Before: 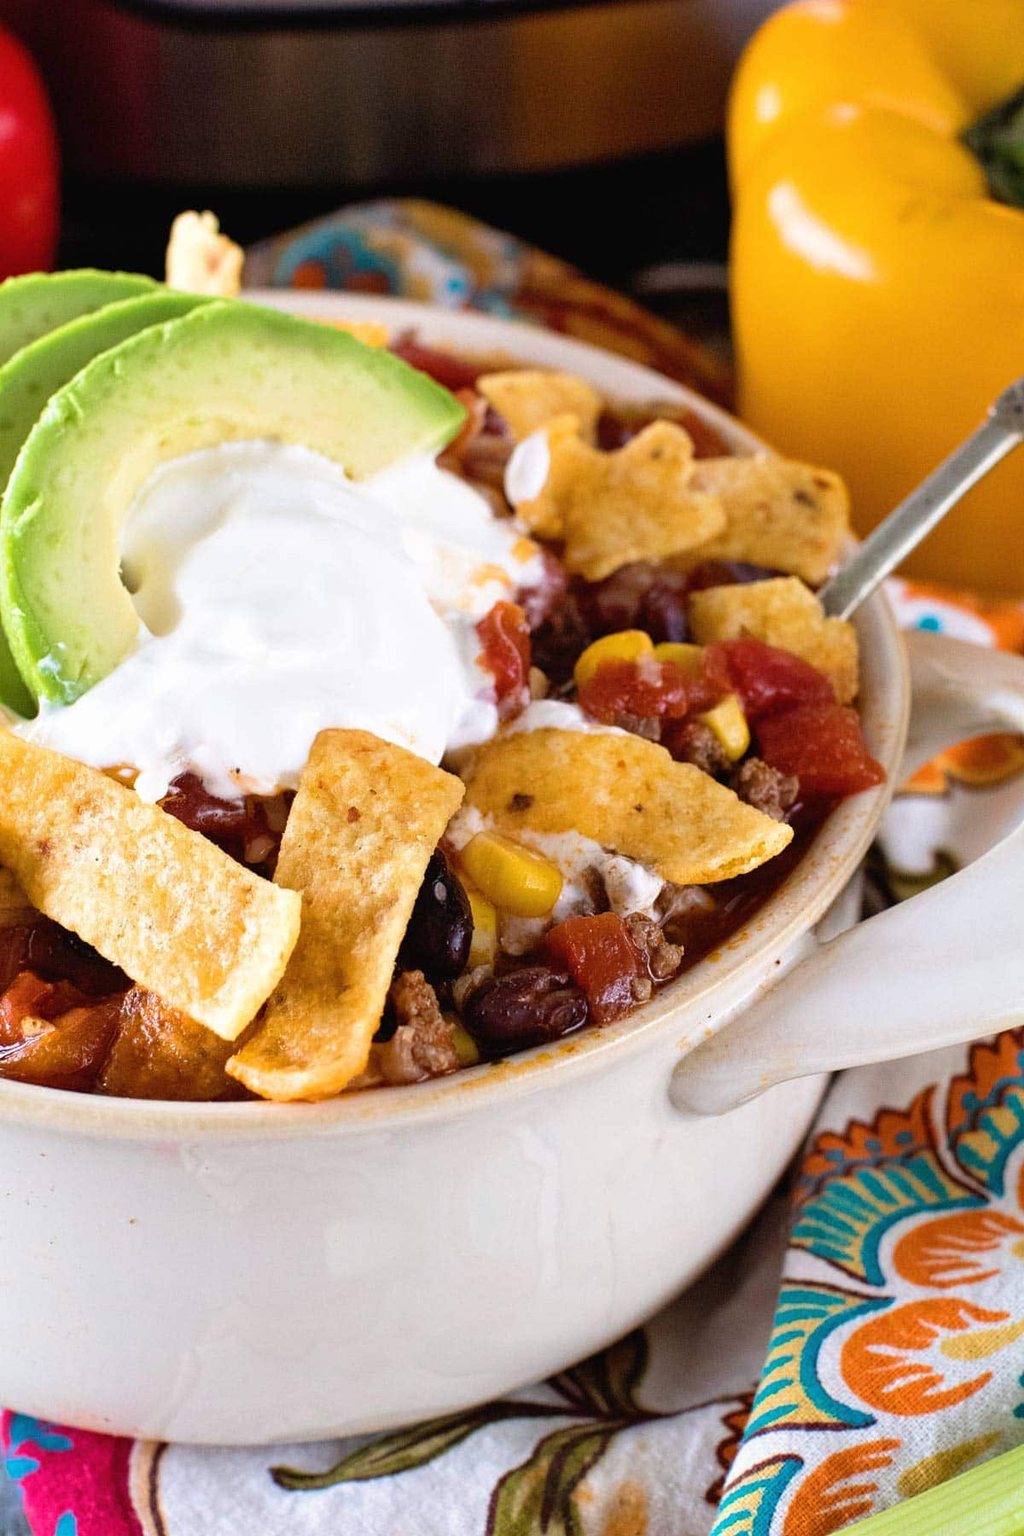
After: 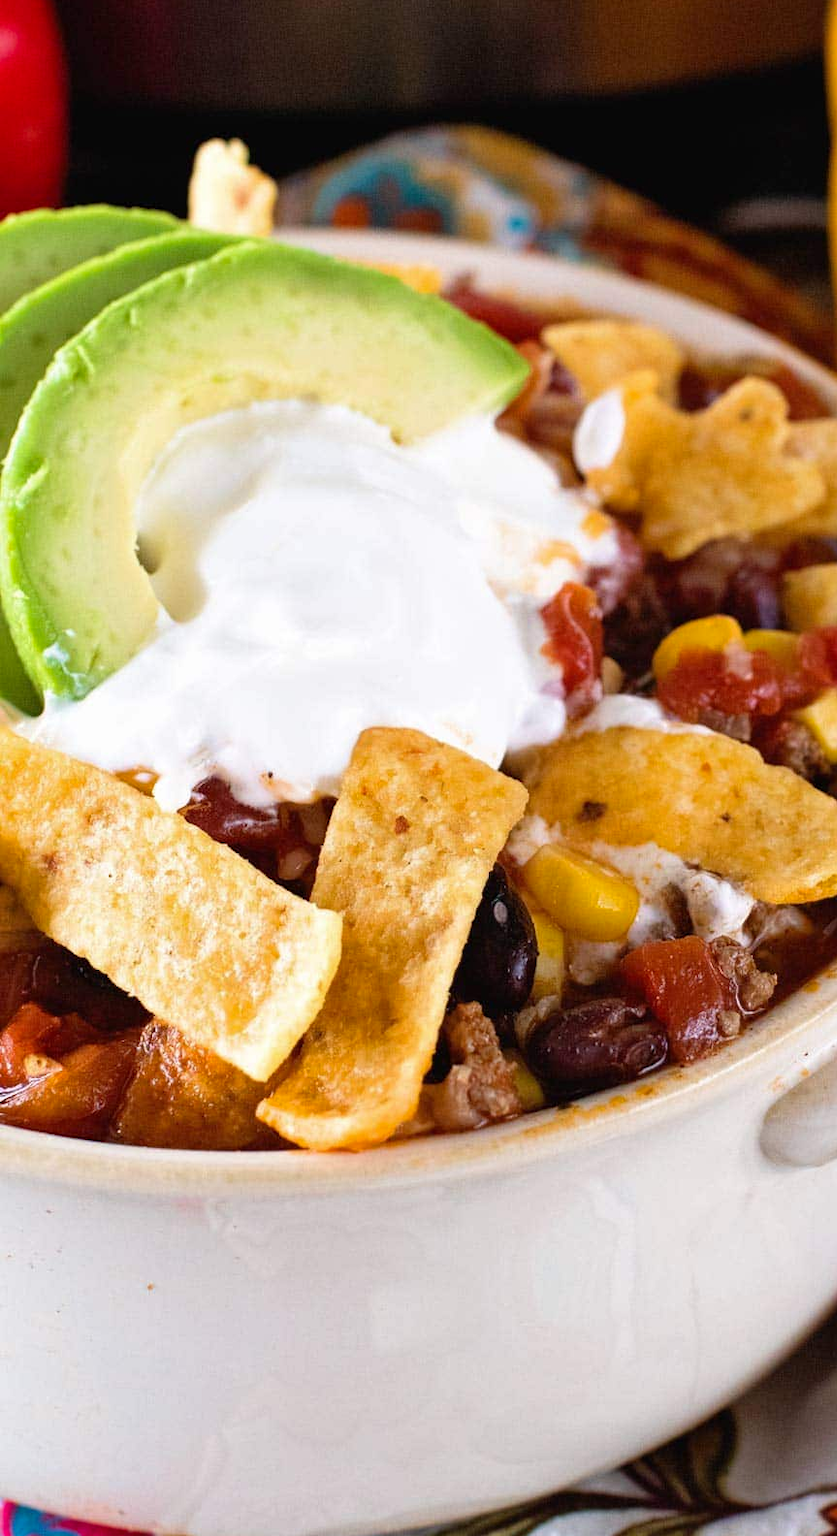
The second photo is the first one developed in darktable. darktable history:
vibrance: on, module defaults
crop: top 5.803%, right 27.864%, bottom 5.804%
